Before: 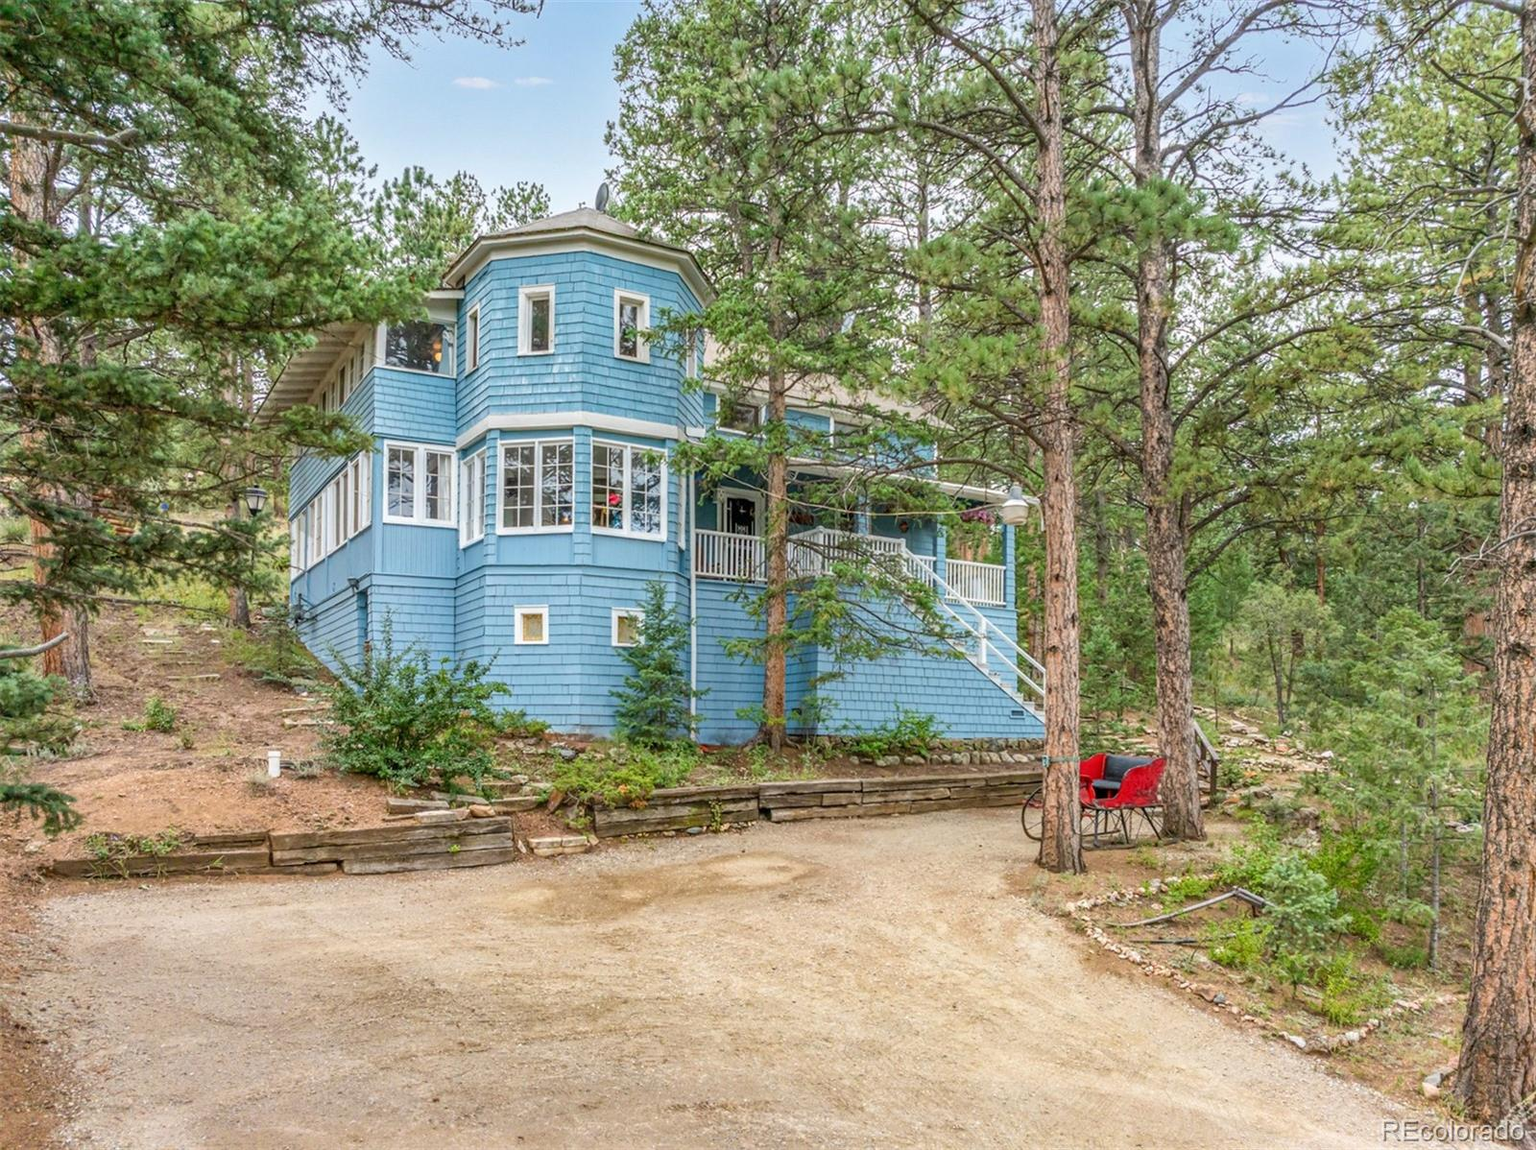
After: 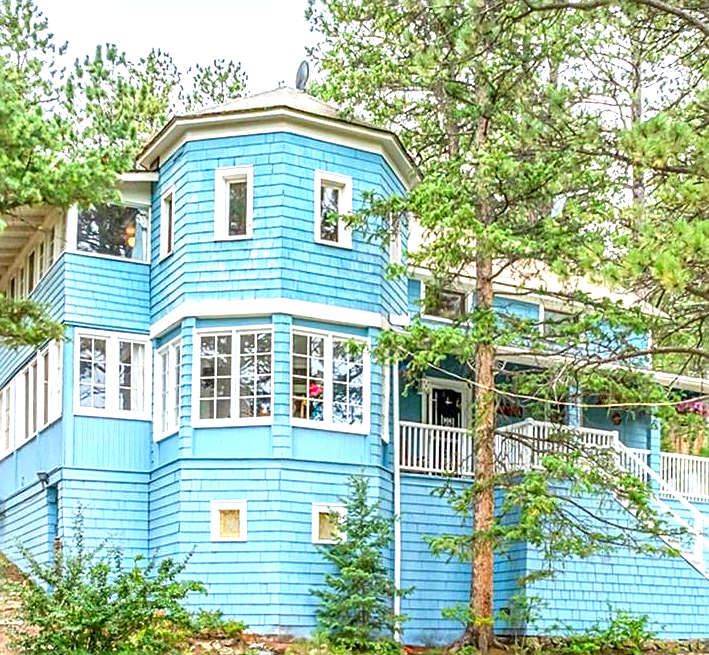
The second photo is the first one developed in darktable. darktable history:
sharpen: on, module defaults
contrast brightness saturation: saturation 0.18
crop: left 20.345%, top 10.863%, right 35.332%, bottom 34.416%
exposure: black level correction 0.001, exposure 0.966 EV, compensate highlight preservation false
tone equalizer: -7 EV 0.12 EV
